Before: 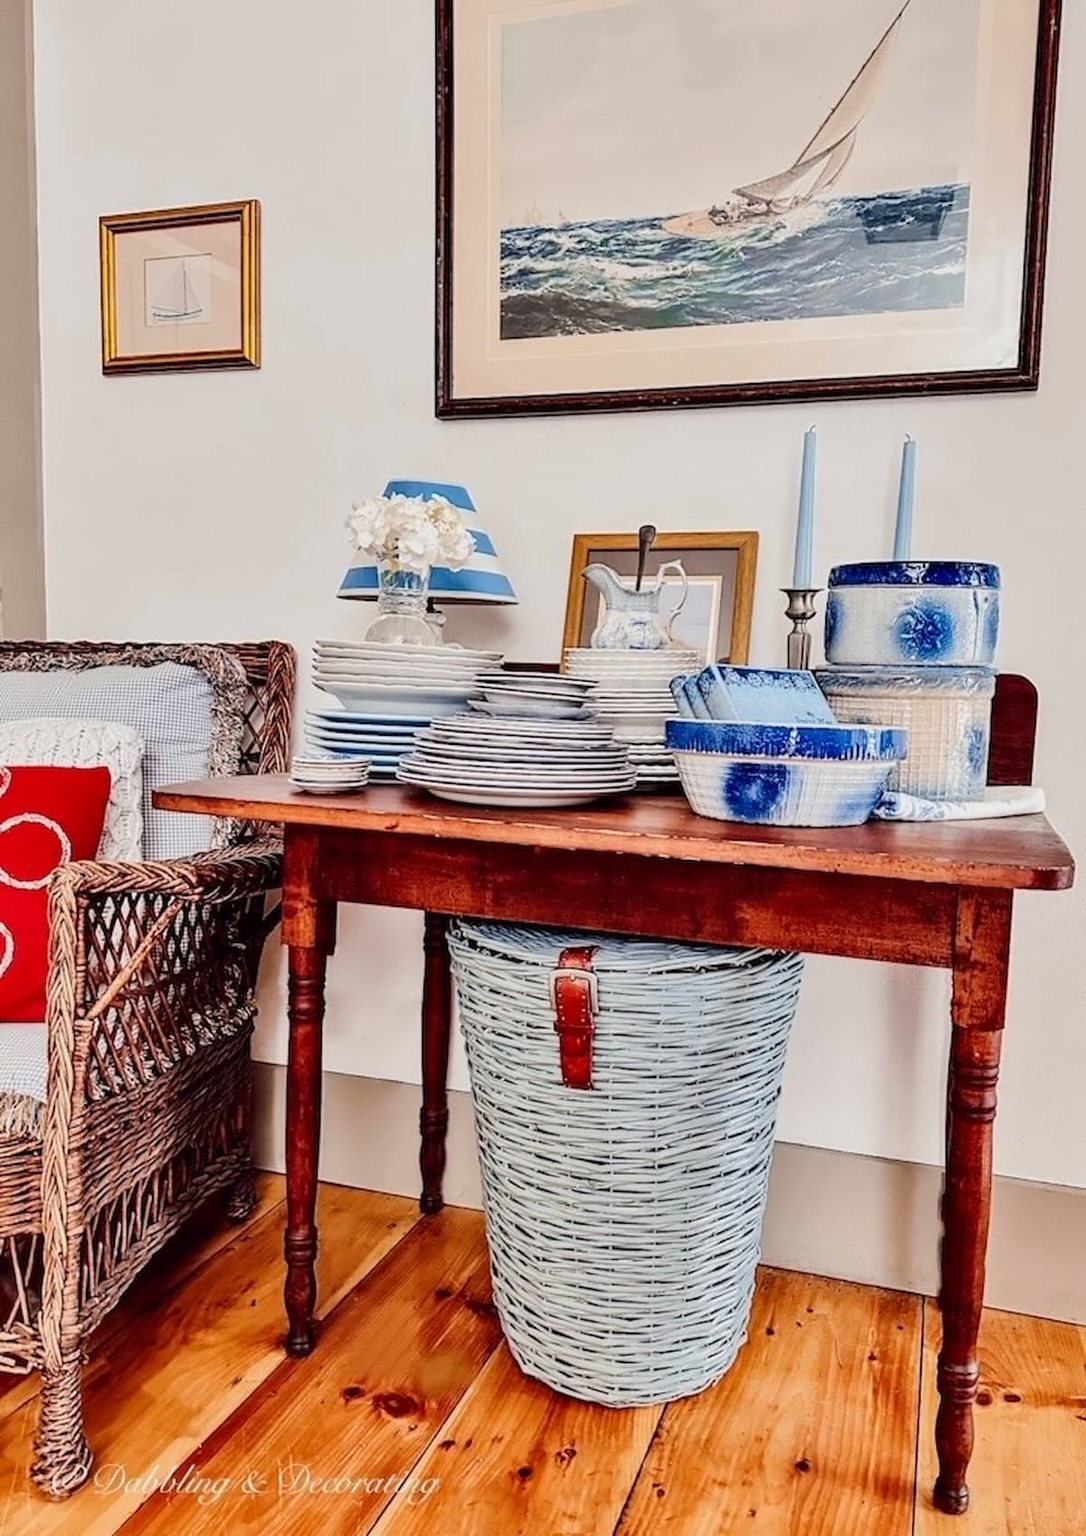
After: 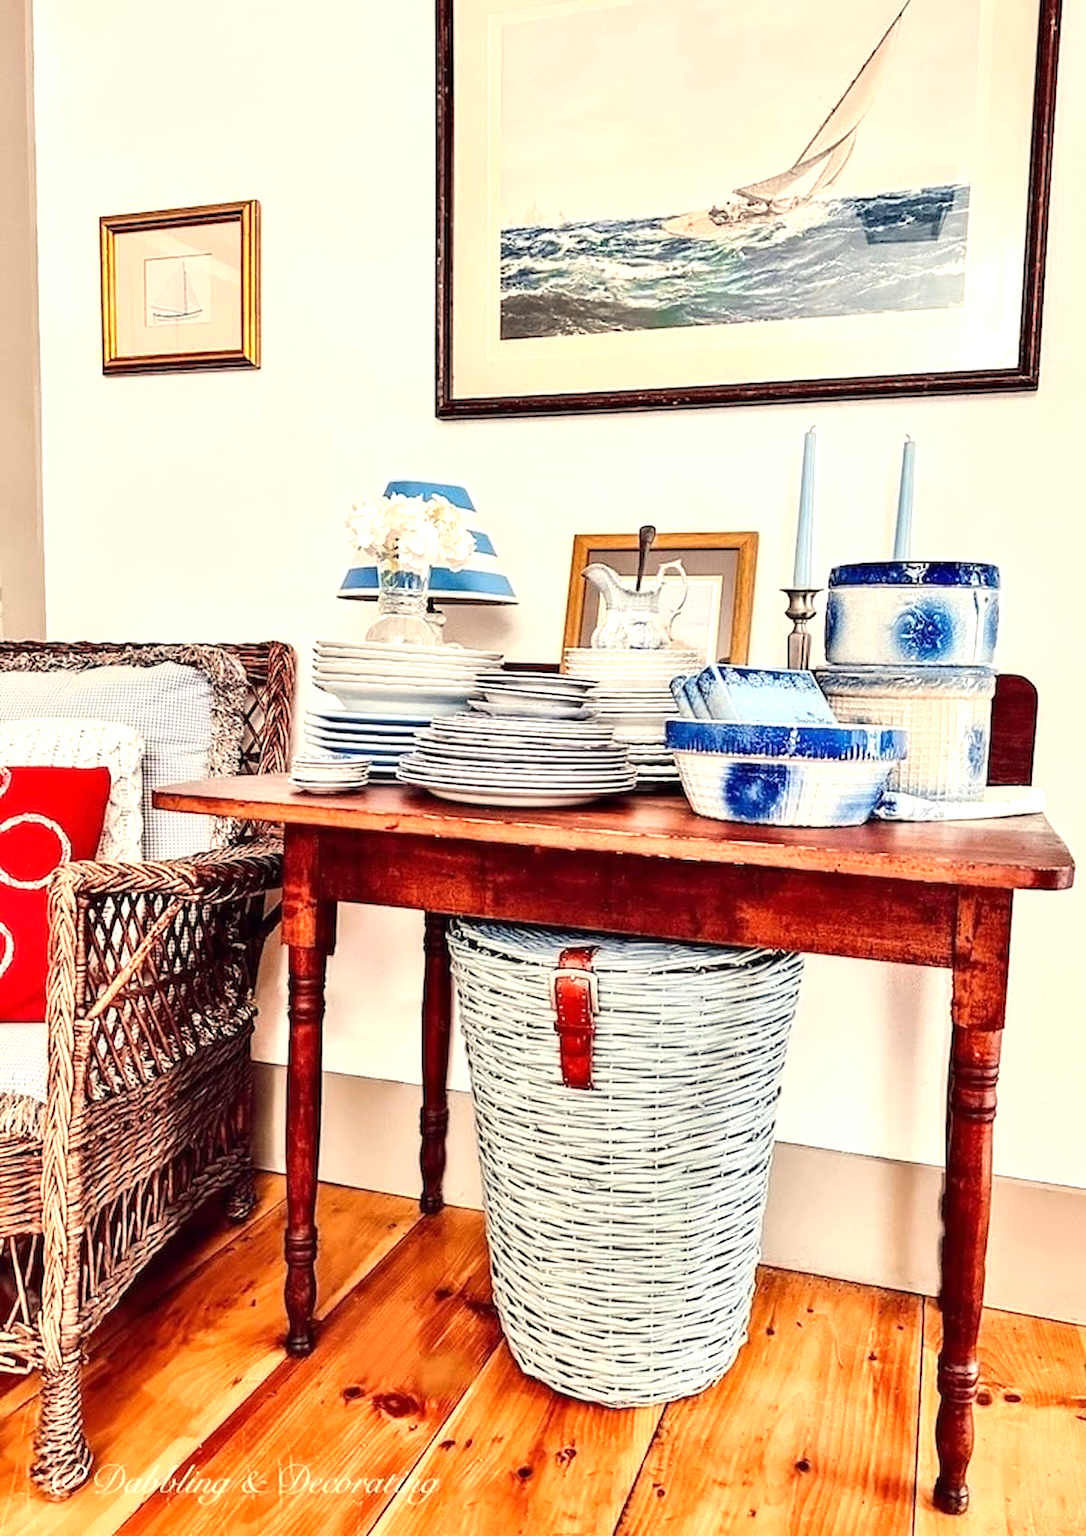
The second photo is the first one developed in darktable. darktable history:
white balance: red 1.029, blue 0.92
exposure: exposure 0.781 EV, compensate highlight preservation false
